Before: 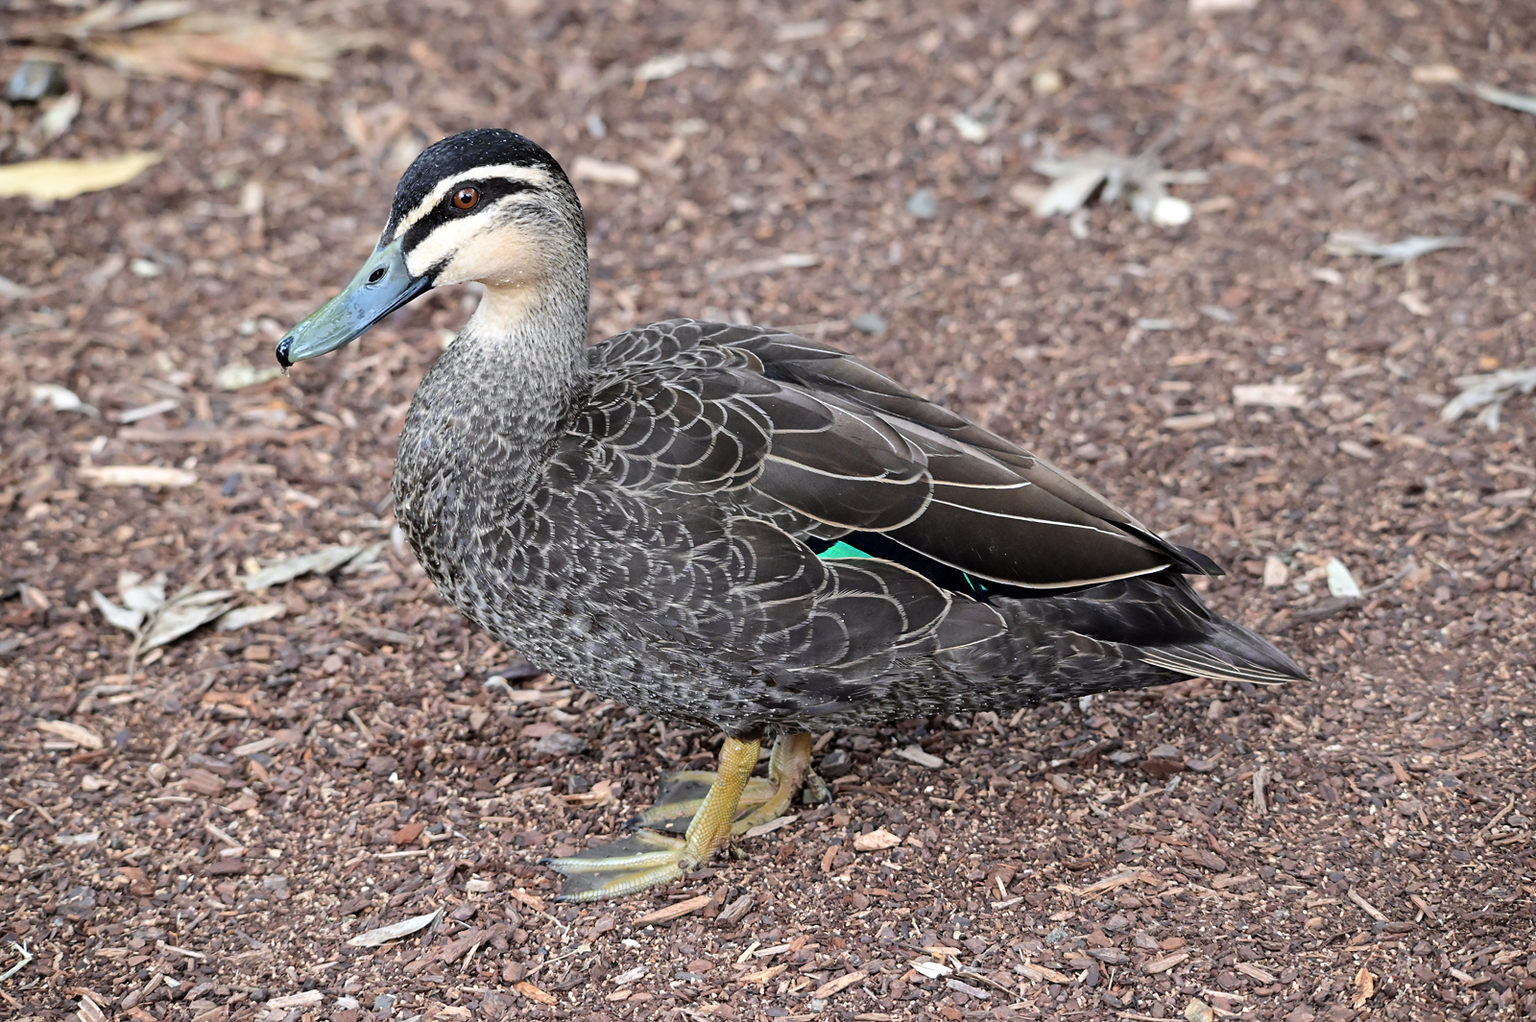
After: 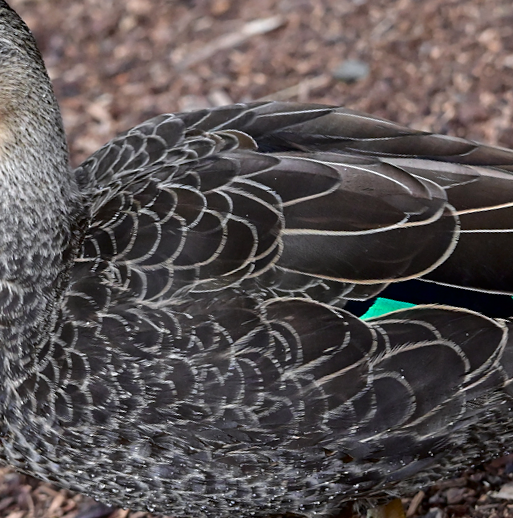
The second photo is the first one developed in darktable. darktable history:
contrast brightness saturation: brightness -0.2, saturation 0.08
rotate and perspective: rotation -14.8°, crop left 0.1, crop right 0.903, crop top 0.25, crop bottom 0.748
exposure: exposure 0.128 EV, compensate highlight preservation false
contrast equalizer: octaves 7, y [[0.6 ×6], [0.55 ×6], [0 ×6], [0 ×6], [0 ×6]], mix -0.1
crop and rotate: left 29.476%, top 10.214%, right 35.32%, bottom 17.333%
